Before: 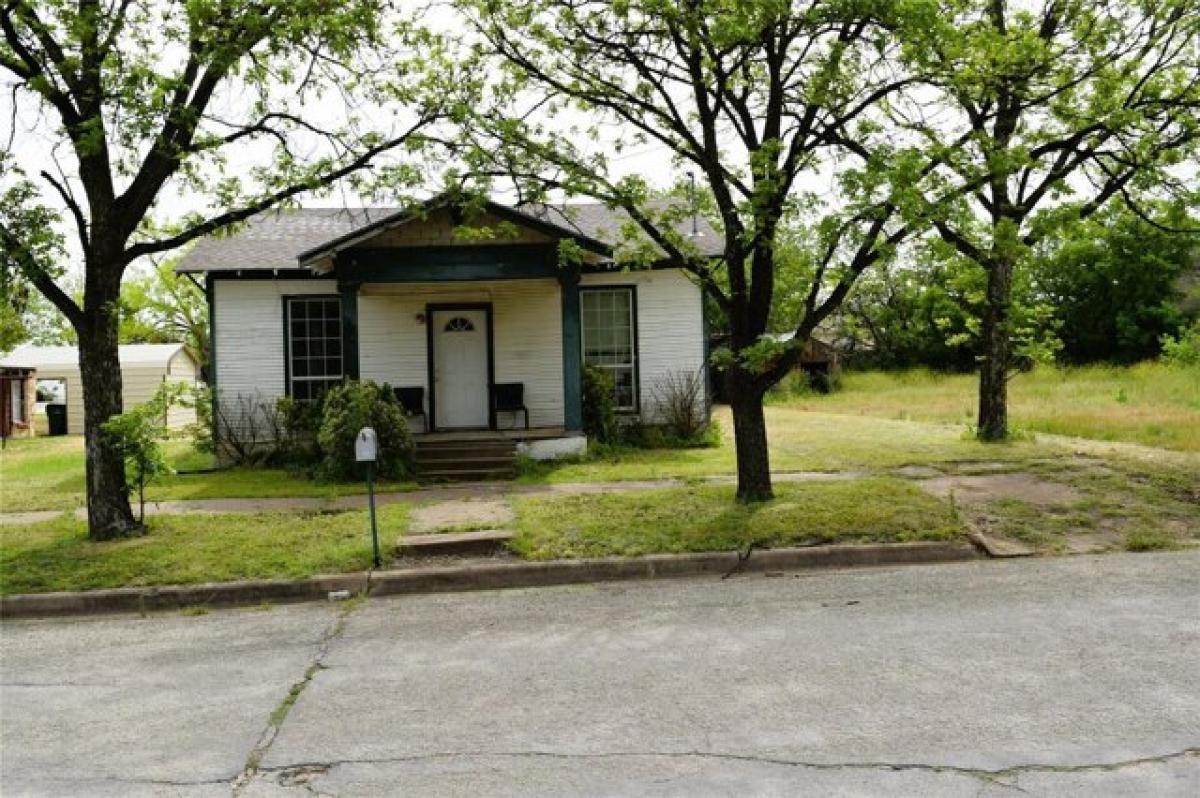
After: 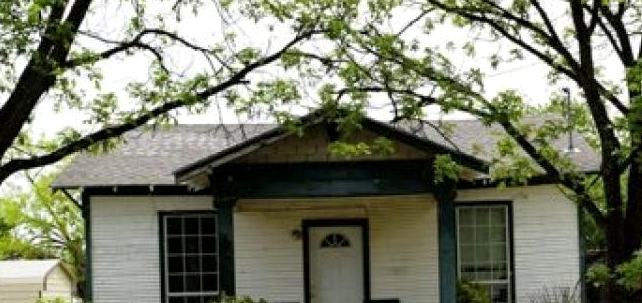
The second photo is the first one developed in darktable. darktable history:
crop: left 10.37%, top 10.54%, right 36.086%, bottom 51.421%
local contrast: highlights 101%, shadows 103%, detail 119%, midtone range 0.2
